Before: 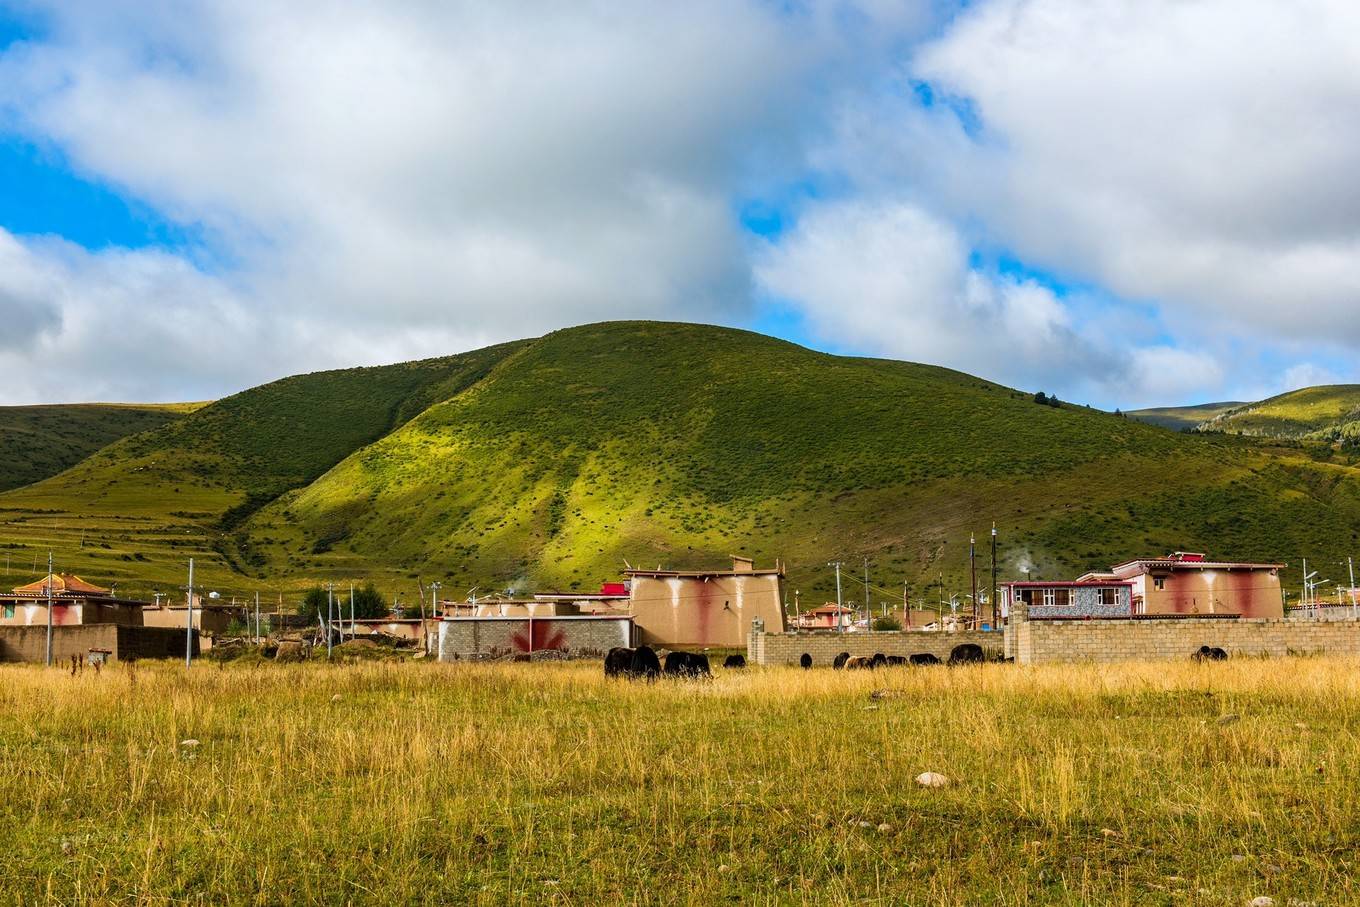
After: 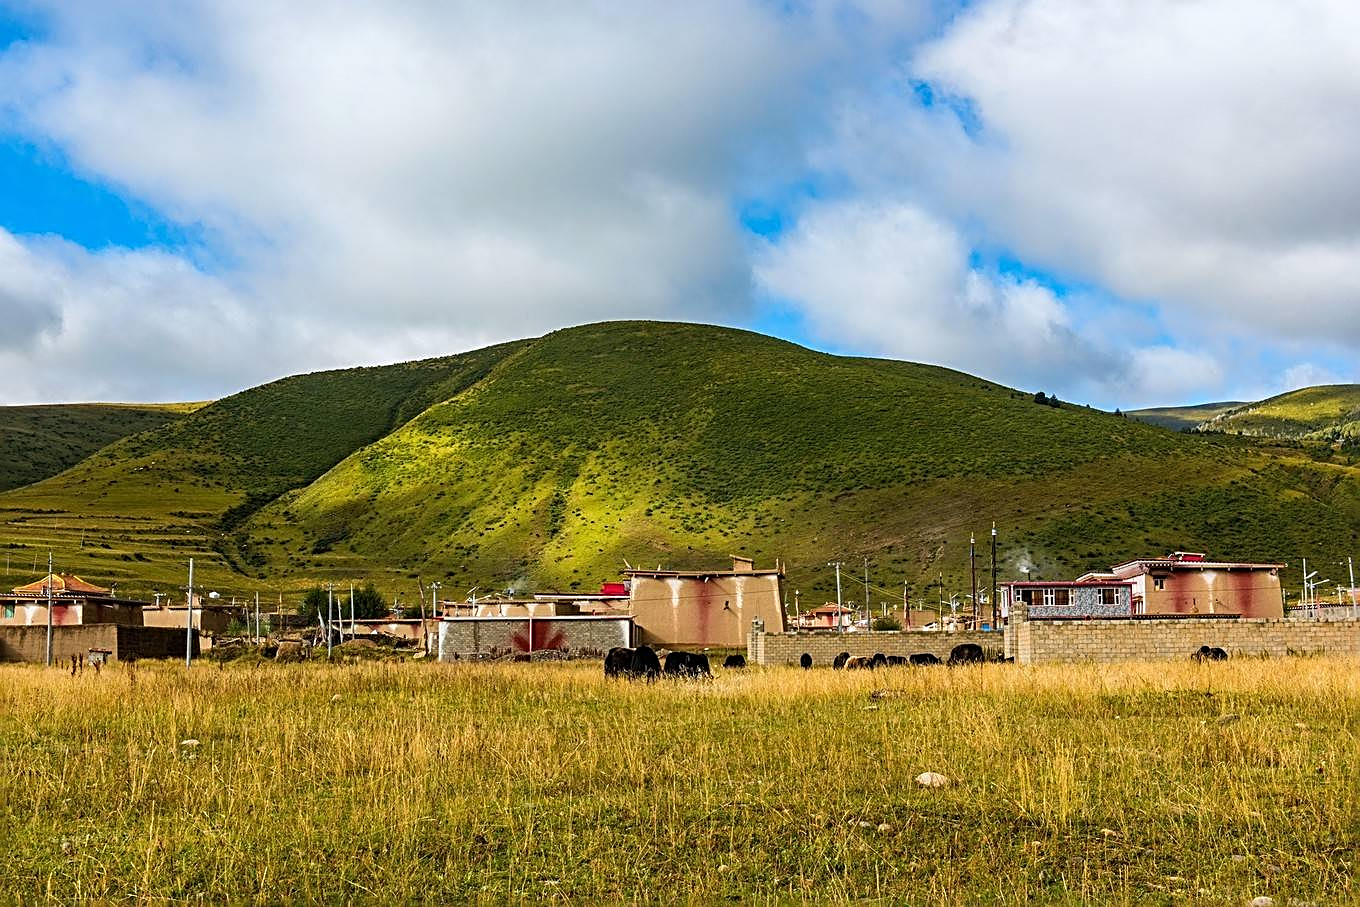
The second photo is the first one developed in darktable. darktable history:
sharpen: radius 2.533, amount 0.626
